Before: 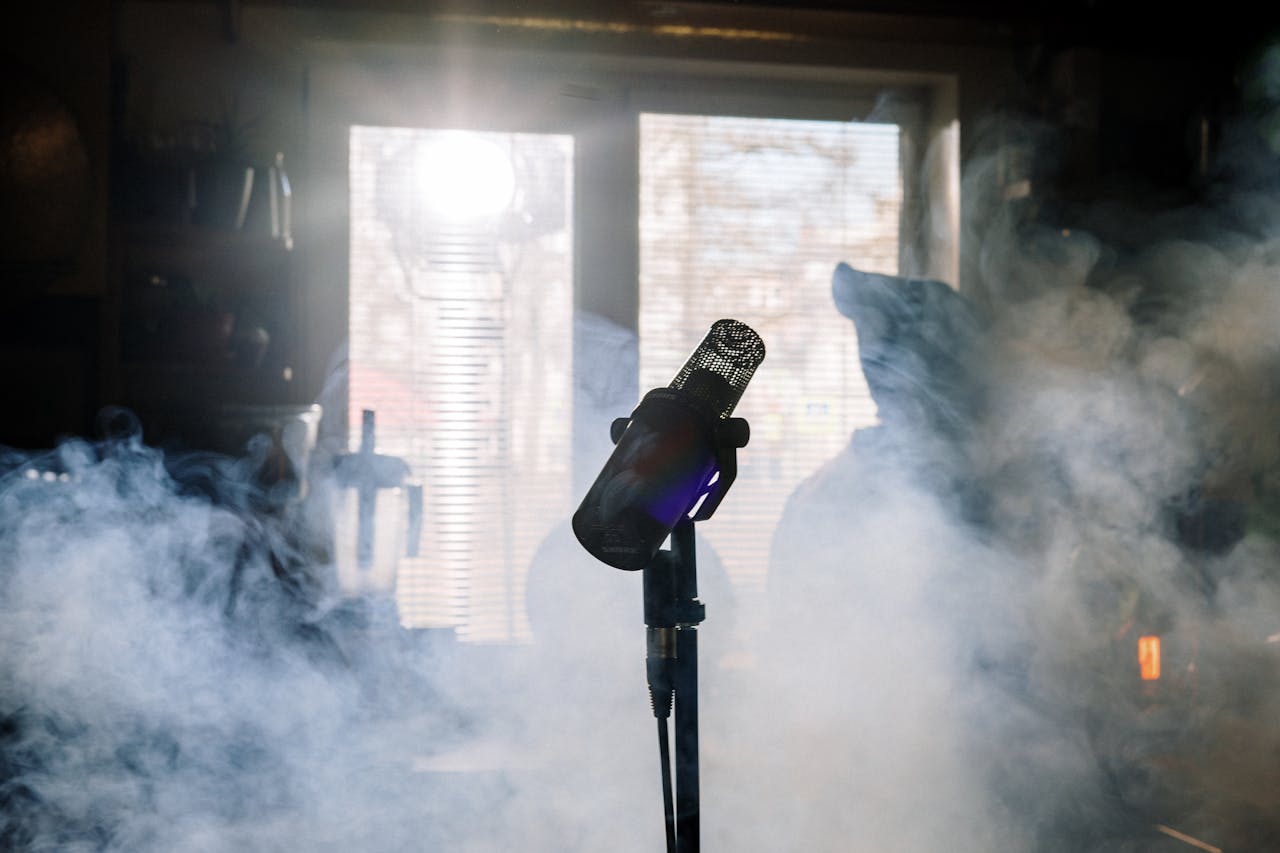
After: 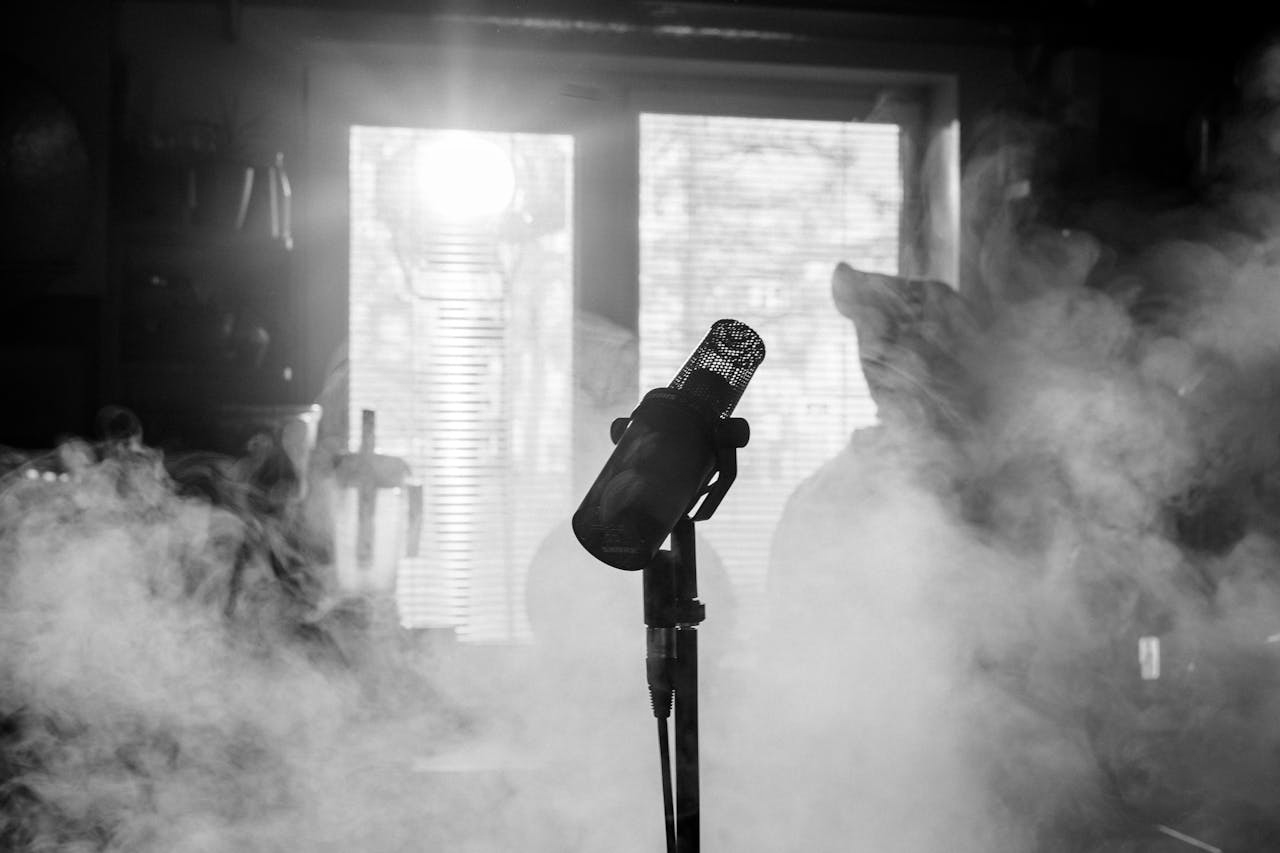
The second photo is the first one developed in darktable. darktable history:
color correction: highlights a* -11.71, highlights b* -15.58
monochrome: on, module defaults
